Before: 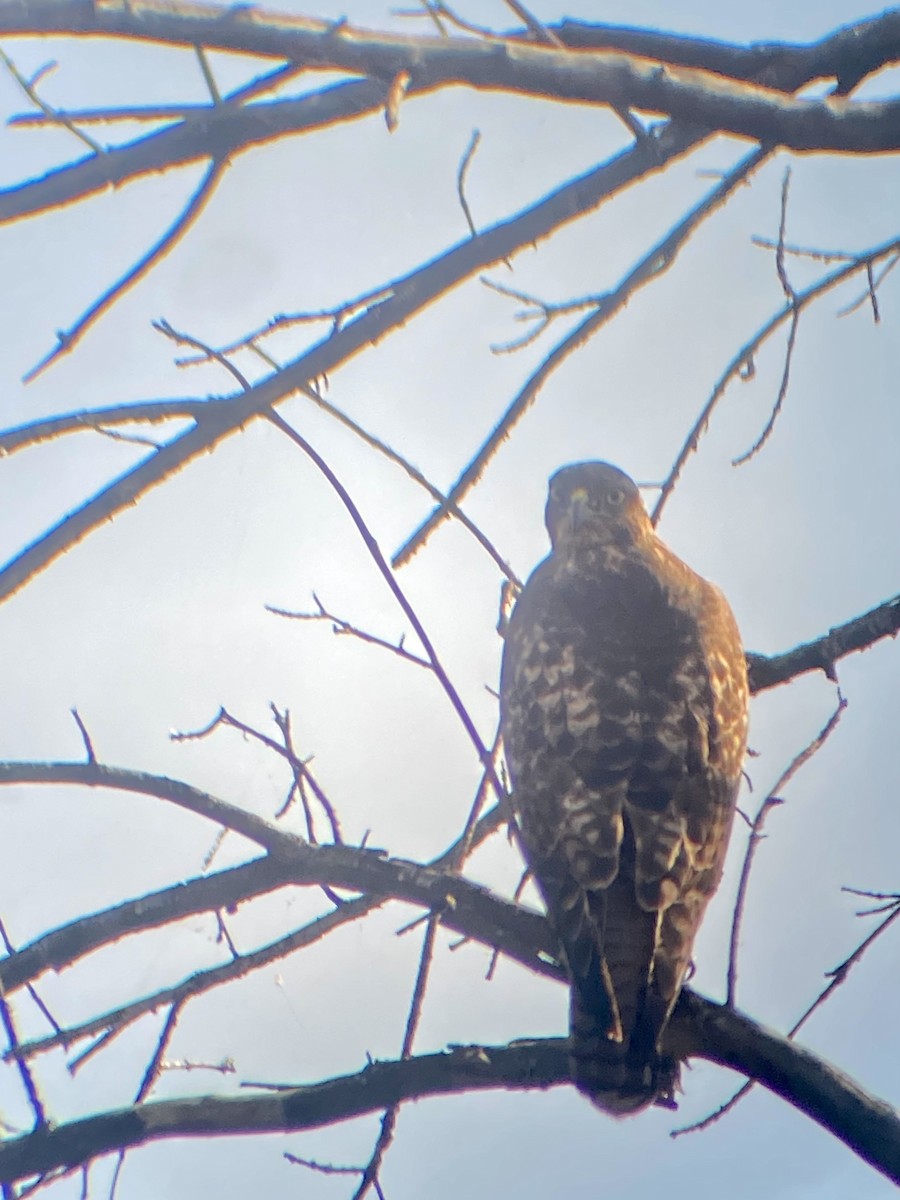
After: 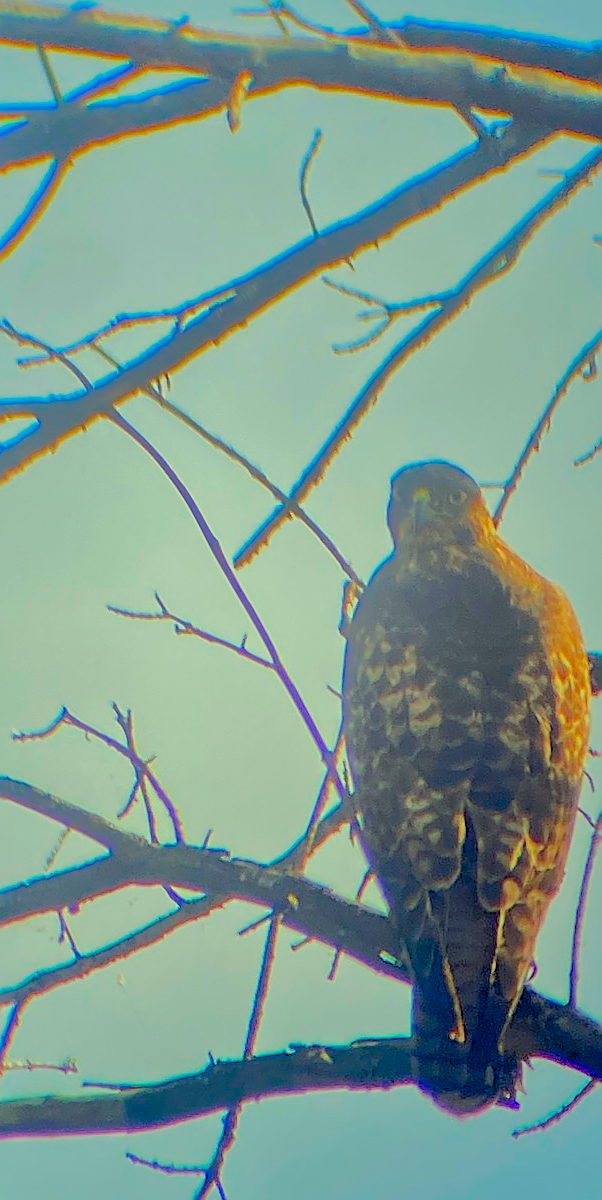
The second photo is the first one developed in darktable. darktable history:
color correction: highlights a* -10.87, highlights b* 9.86, saturation 1.71
sharpen: radius 1.351, amount 1.233, threshold 0.619
crop and rotate: left 17.655%, right 15.433%
shadows and highlights: on, module defaults
filmic rgb: black relative exposure -7.76 EV, white relative exposure 4.43 EV, hardness 3.75, latitude 38.54%, contrast 0.972, highlights saturation mix 9.09%, shadows ↔ highlights balance 4.79%
